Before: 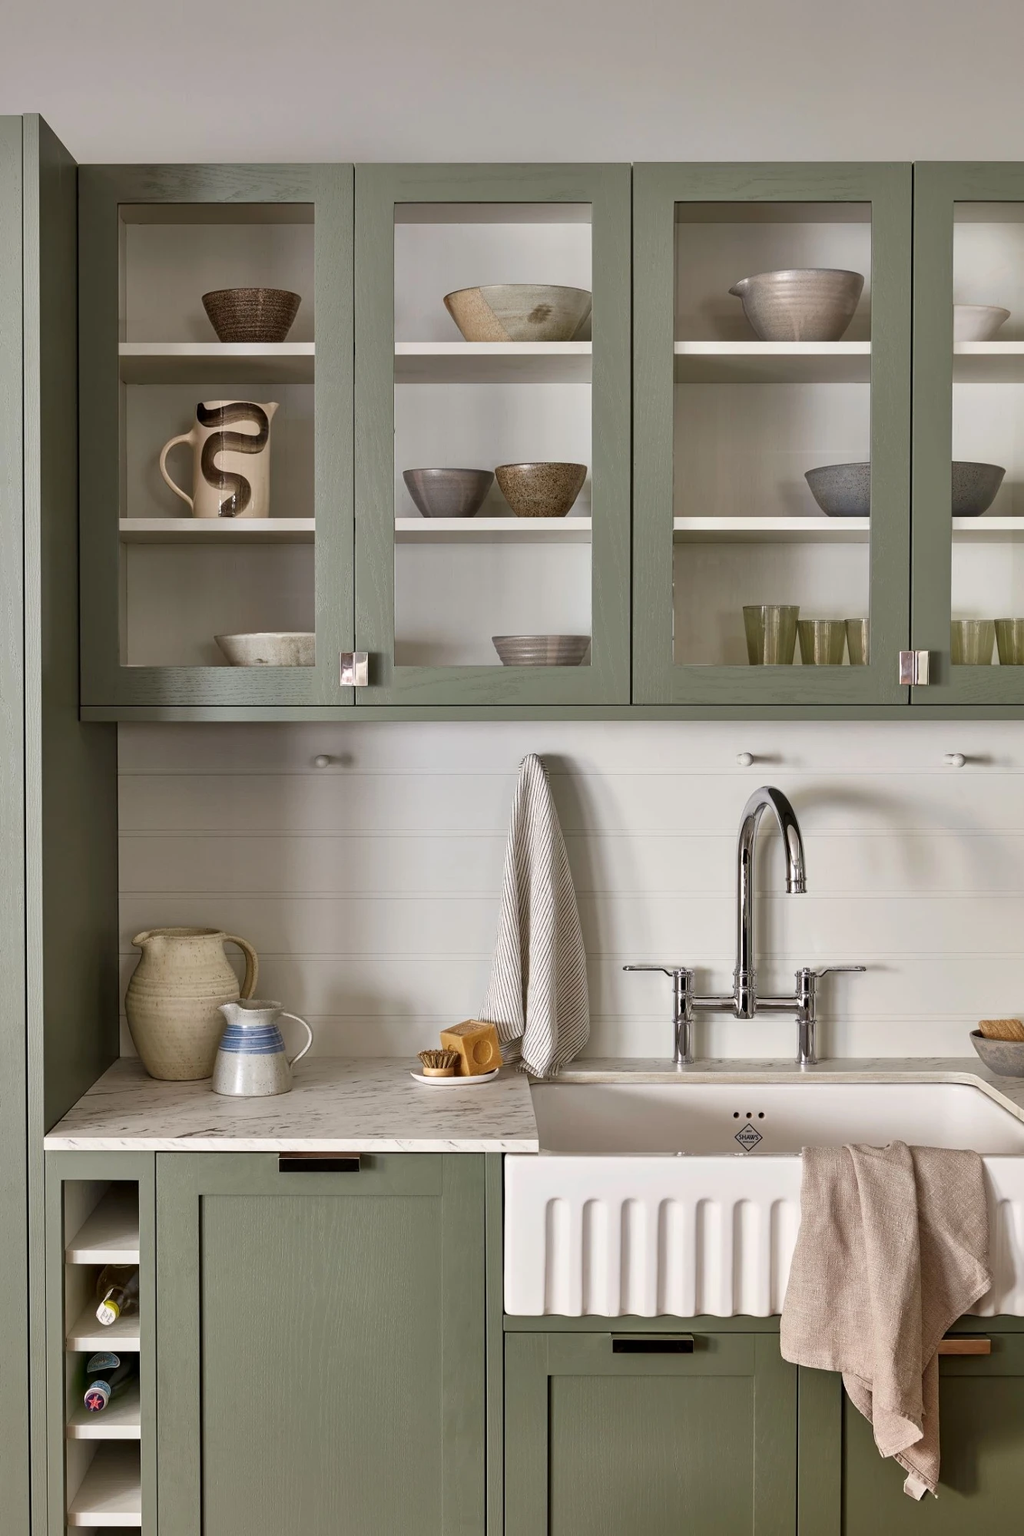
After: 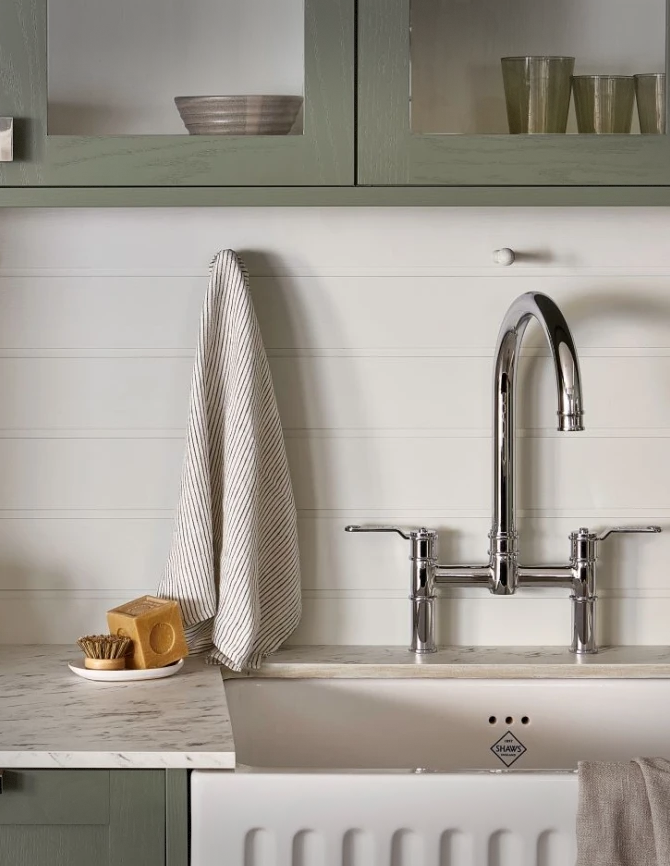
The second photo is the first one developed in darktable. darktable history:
crop: left 35.03%, top 36.625%, right 14.663%, bottom 20.057%
vignetting: fall-off start 100%, brightness -0.406, saturation -0.3, width/height ratio 1.324, dithering 8-bit output, unbound false
